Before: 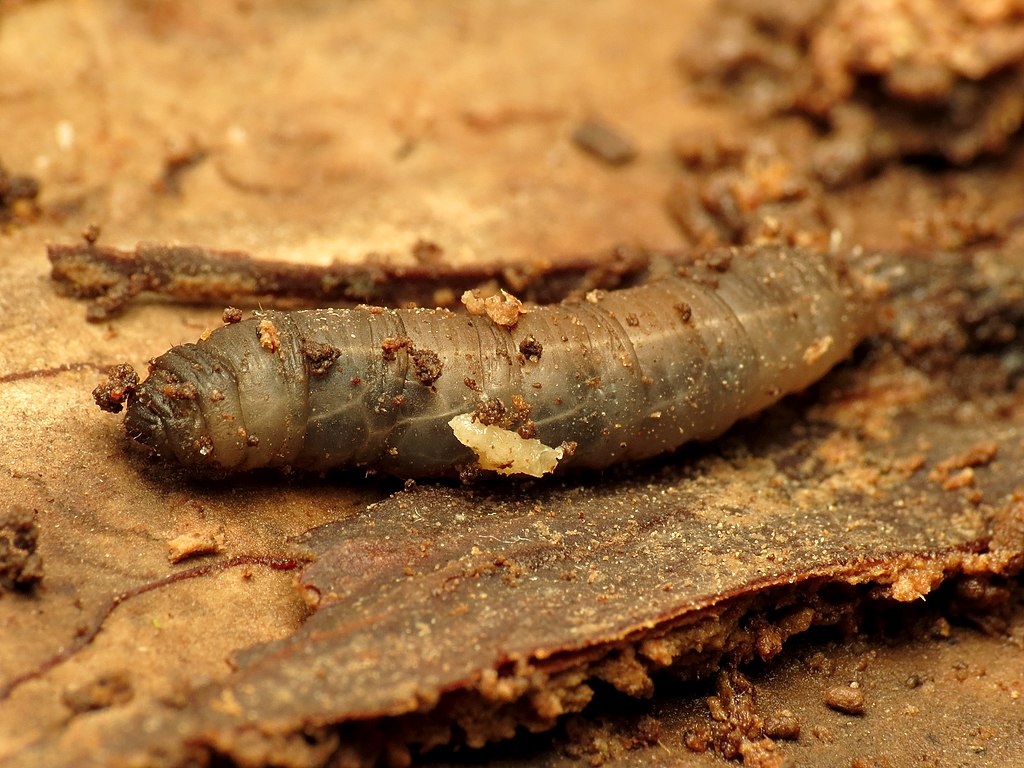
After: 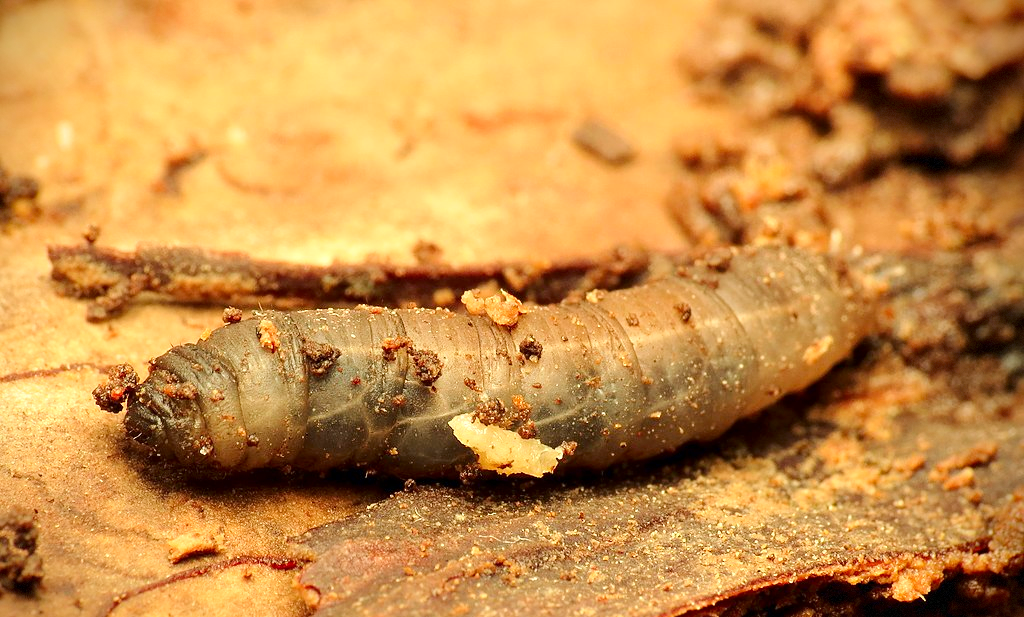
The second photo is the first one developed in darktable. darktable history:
tone equalizer: -8 EV 0.971 EV, -7 EV 1.01 EV, -6 EV 1.04 EV, -5 EV 1.04 EV, -4 EV 1.02 EV, -3 EV 0.72 EV, -2 EV 0.513 EV, -1 EV 0.228 EV, edges refinement/feathering 500, mask exposure compensation -1.57 EV, preserve details no
crop: bottom 19.558%
contrast brightness saturation: contrast 0.149, brightness -0.009, saturation 0.096
vignetting: brightness -0.649, saturation -0.013, center (-0.037, 0.142), dithering 8-bit output
